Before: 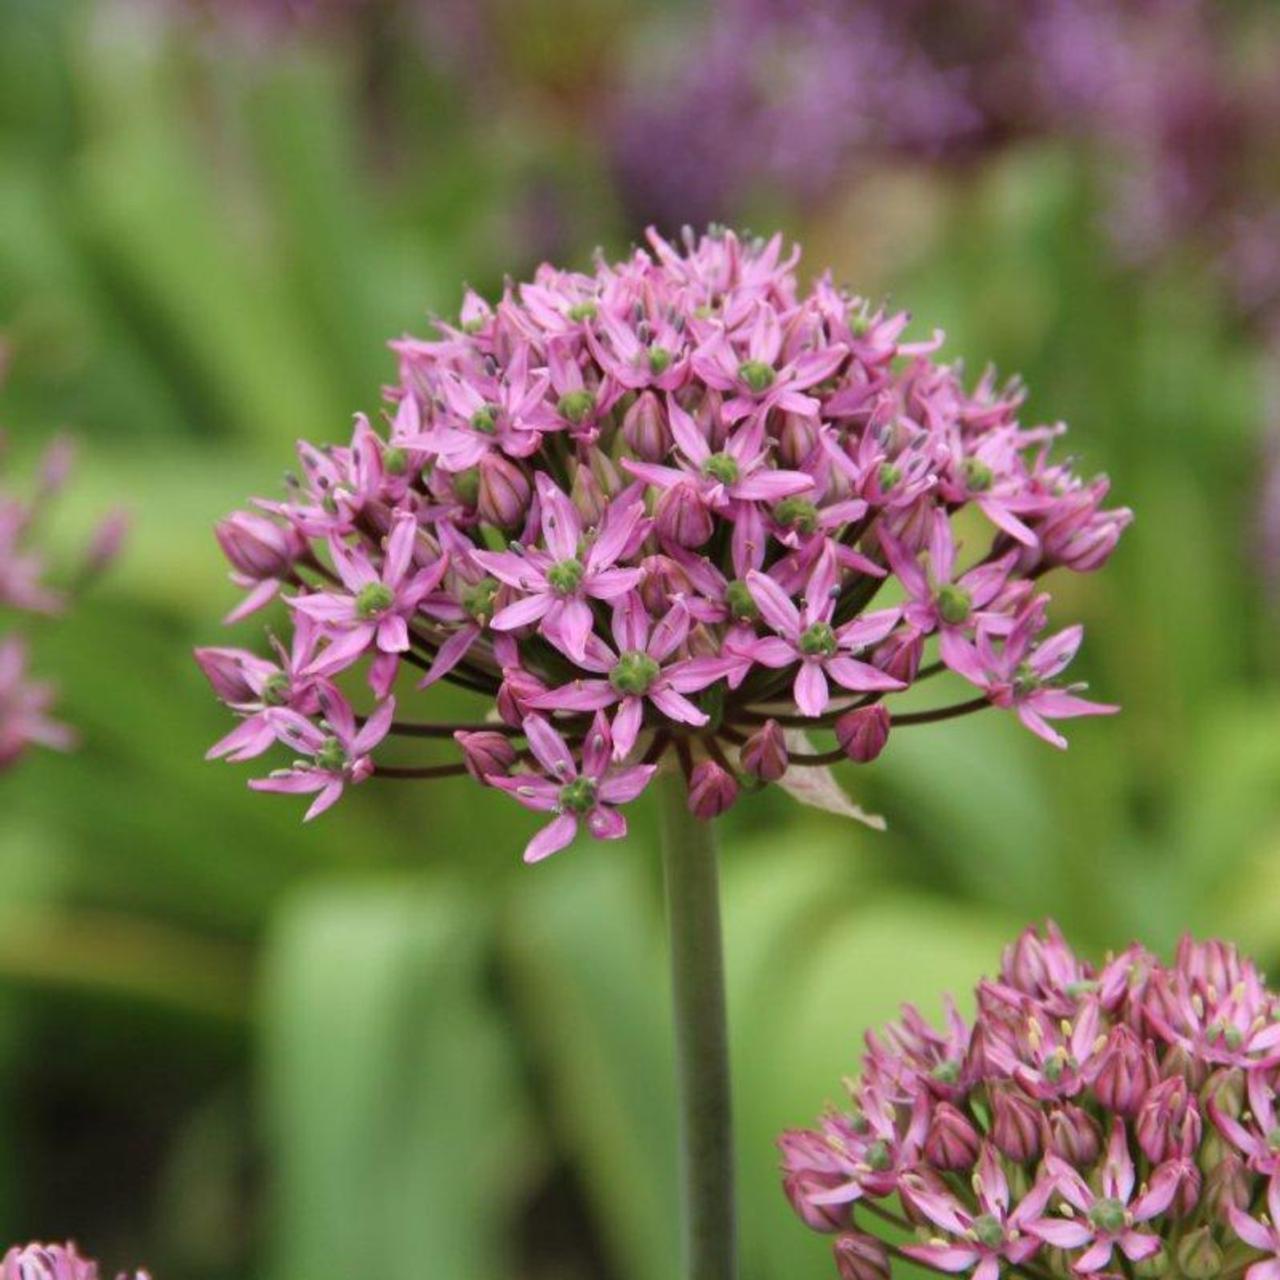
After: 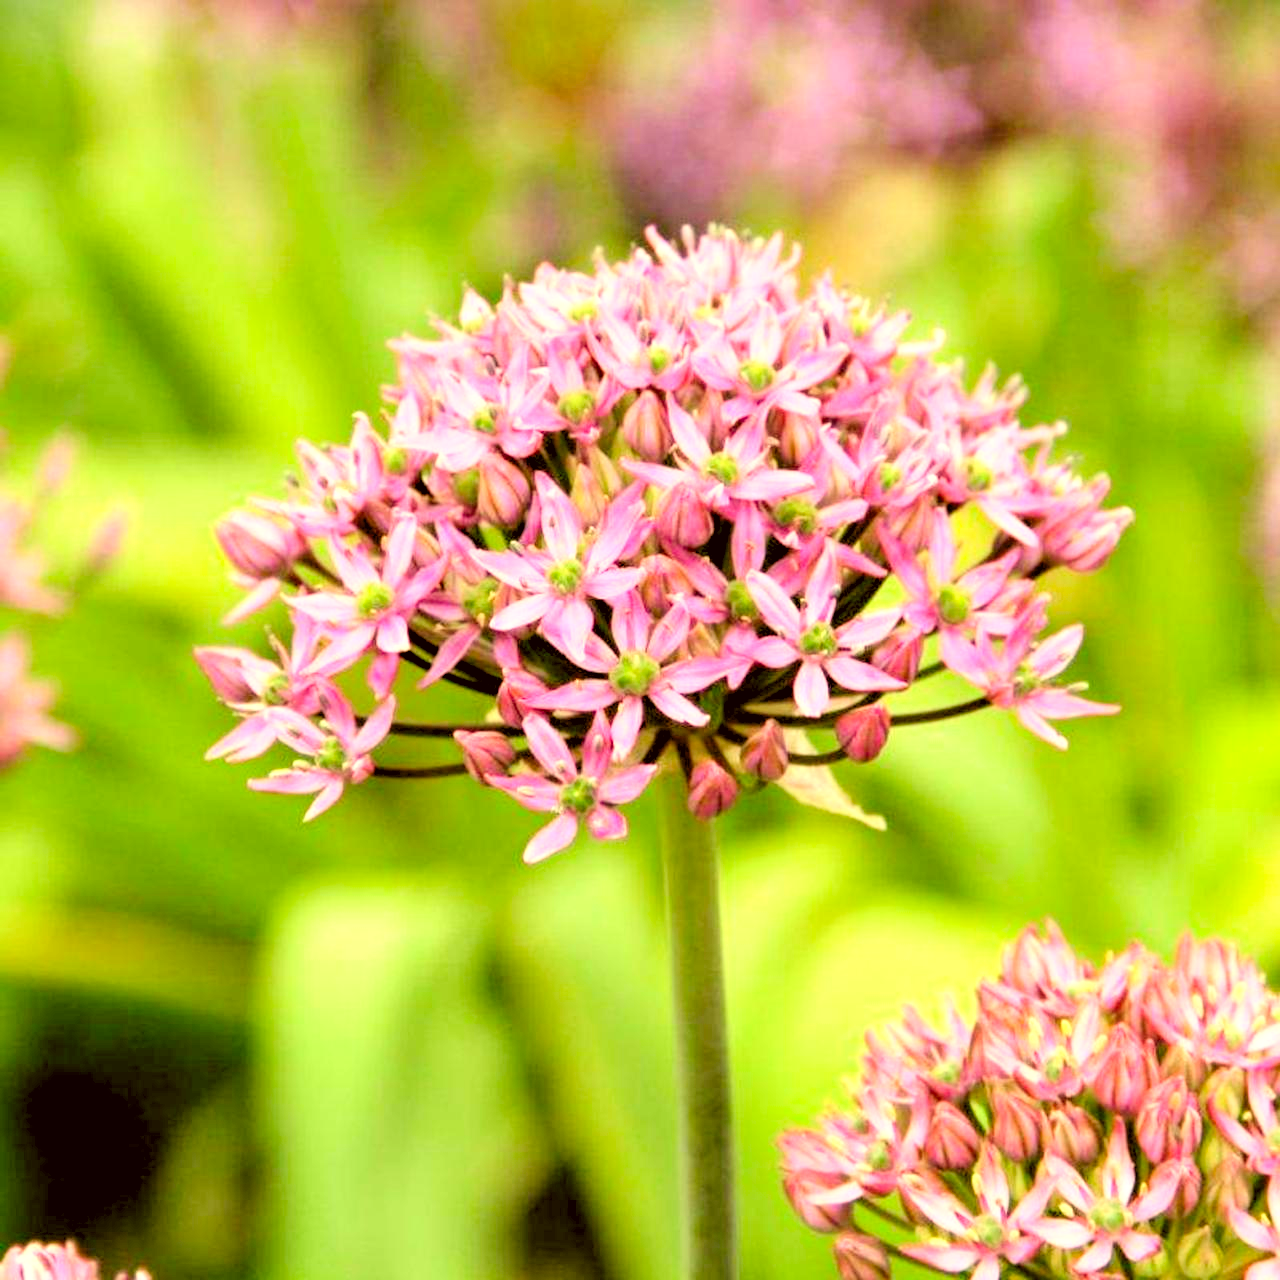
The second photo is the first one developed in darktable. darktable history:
color correction: highlights a* 0.126, highlights b* 29, shadows a* -0.209, shadows b* 21.39
exposure: exposure 0.549 EV, compensate highlight preservation false
filmic rgb: middle gray luminance 12.84%, black relative exposure -10.21 EV, white relative exposure 3.47 EV, target black luminance 0%, hardness 5.67, latitude 44.73%, contrast 1.22, highlights saturation mix 4.2%, shadows ↔ highlights balance 26.61%
levels: levels [0.036, 0.364, 0.827]
